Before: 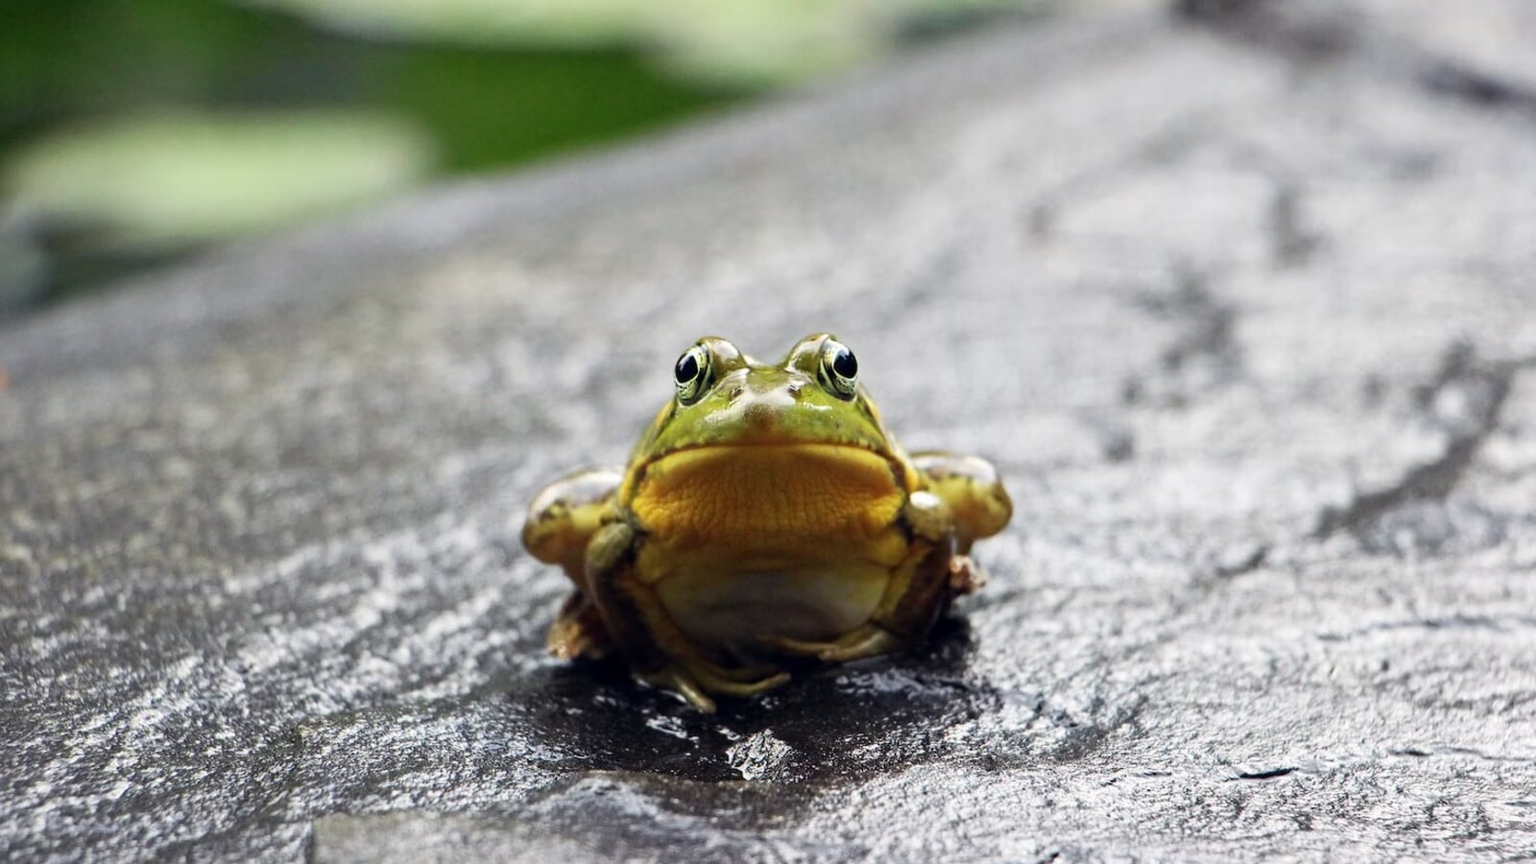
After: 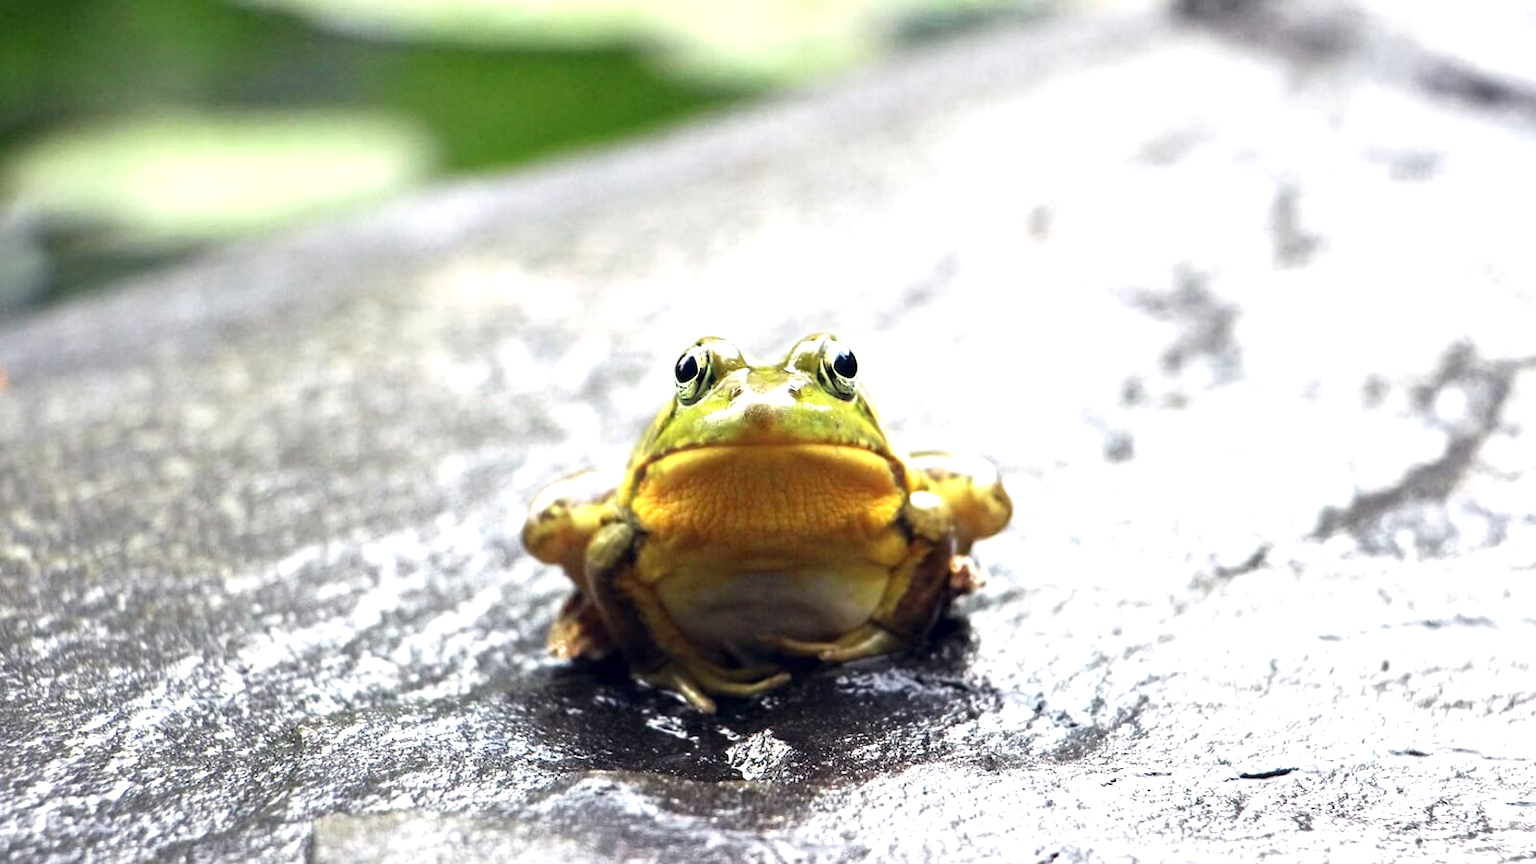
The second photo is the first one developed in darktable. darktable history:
exposure: exposure 0.994 EV, compensate exposure bias true, compensate highlight preservation false
